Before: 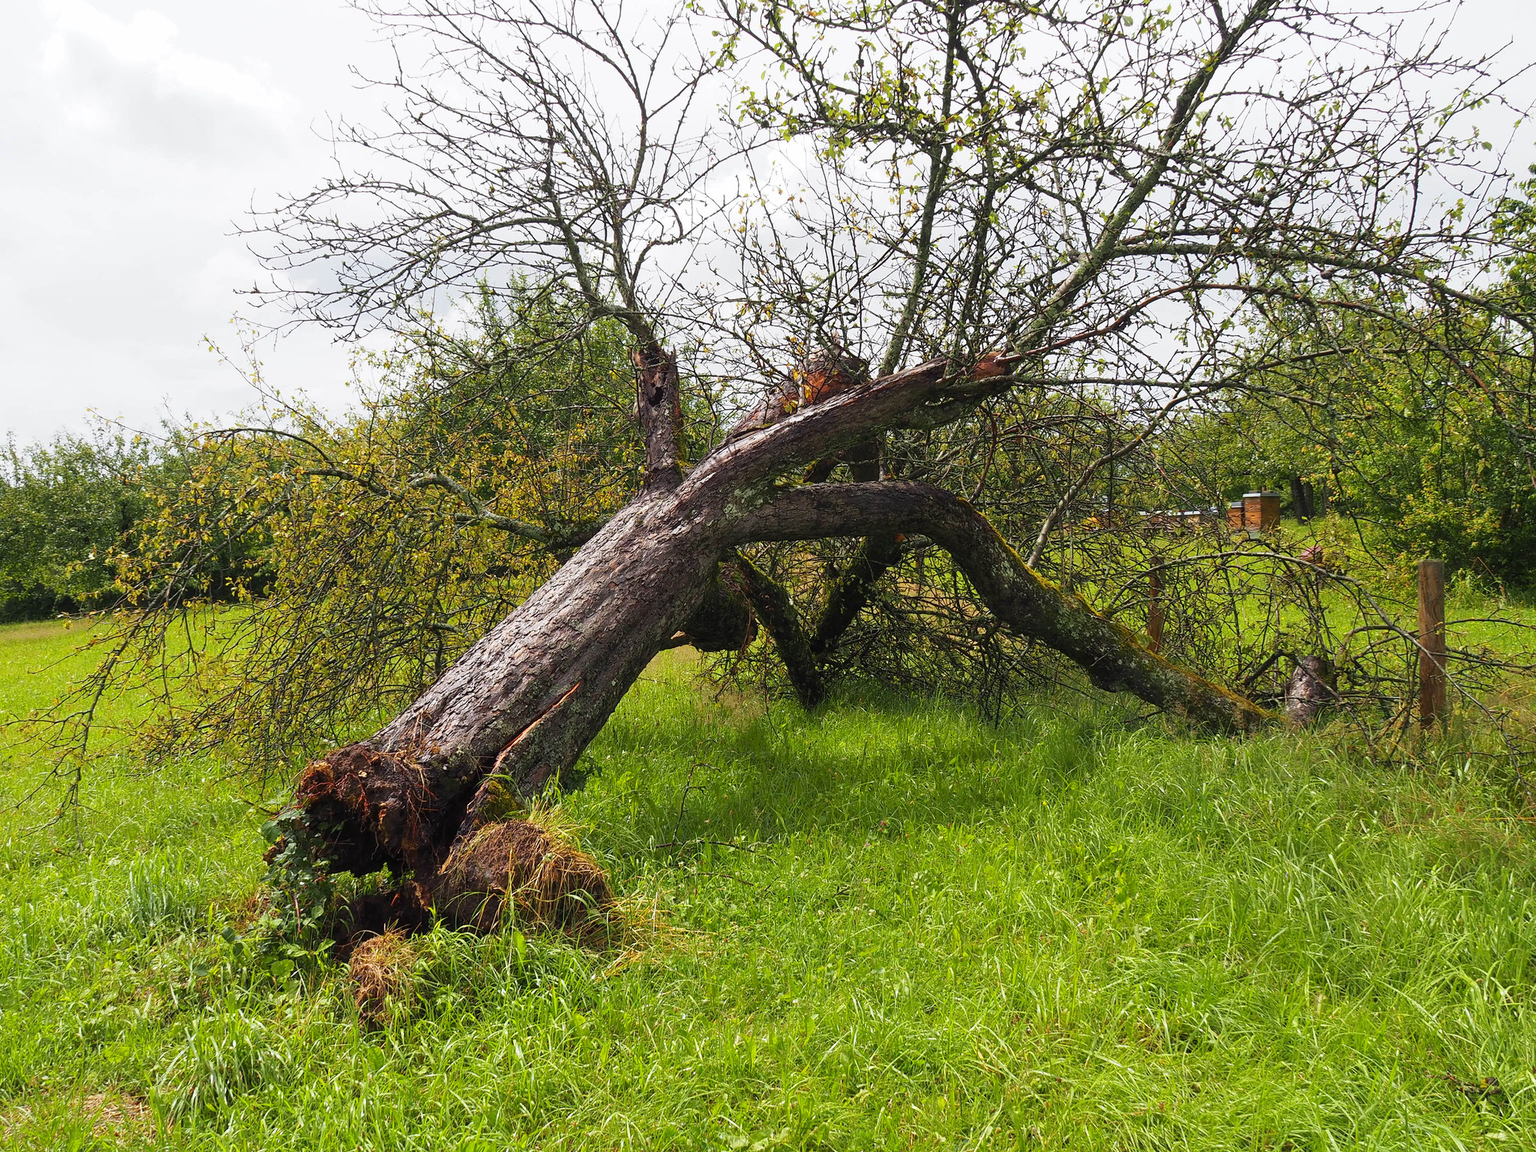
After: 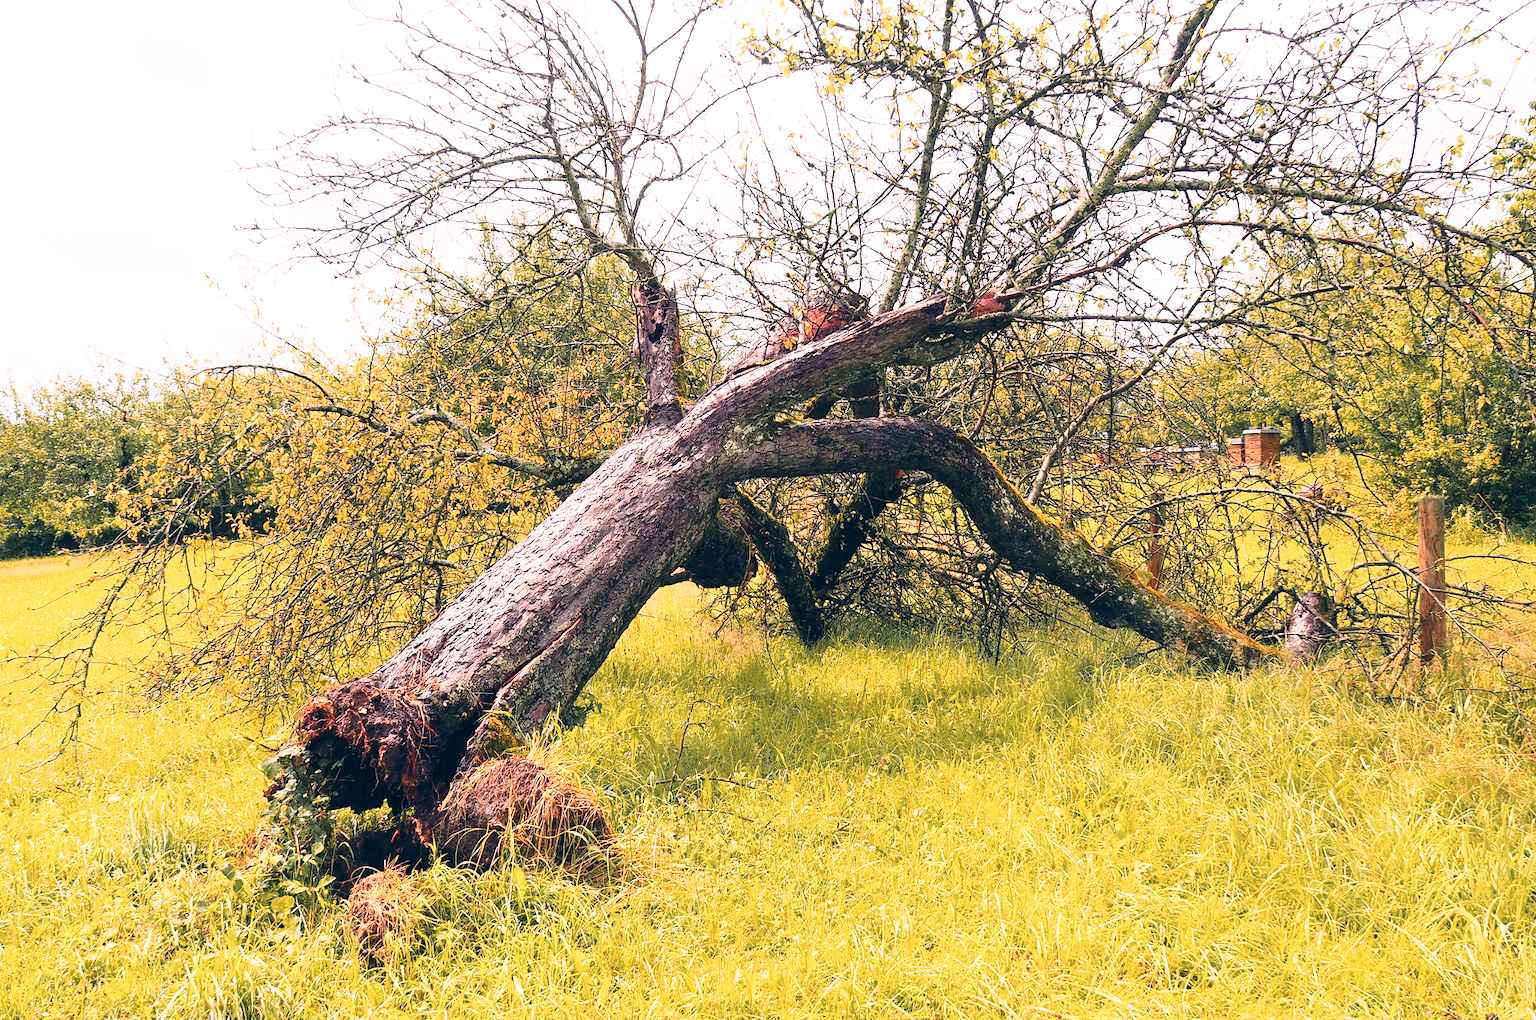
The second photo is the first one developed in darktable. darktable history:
exposure: black level correction 0, exposure 0.694 EV, compensate highlight preservation false
crop and rotate: top 5.556%, bottom 5.859%
color correction: highlights a* 14.39, highlights b* 5.89, shadows a* -6.28, shadows b* -15.57, saturation 0.856
color zones: curves: ch1 [(0.263, 0.53) (0.376, 0.287) (0.487, 0.512) (0.748, 0.547) (1, 0.513)]; ch2 [(0.262, 0.45) (0.751, 0.477)]
base curve: curves: ch0 [(0, 0) (0.028, 0.03) (0.121, 0.232) (0.46, 0.748) (0.859, 0.968) (1, 1)], preserve colors none
